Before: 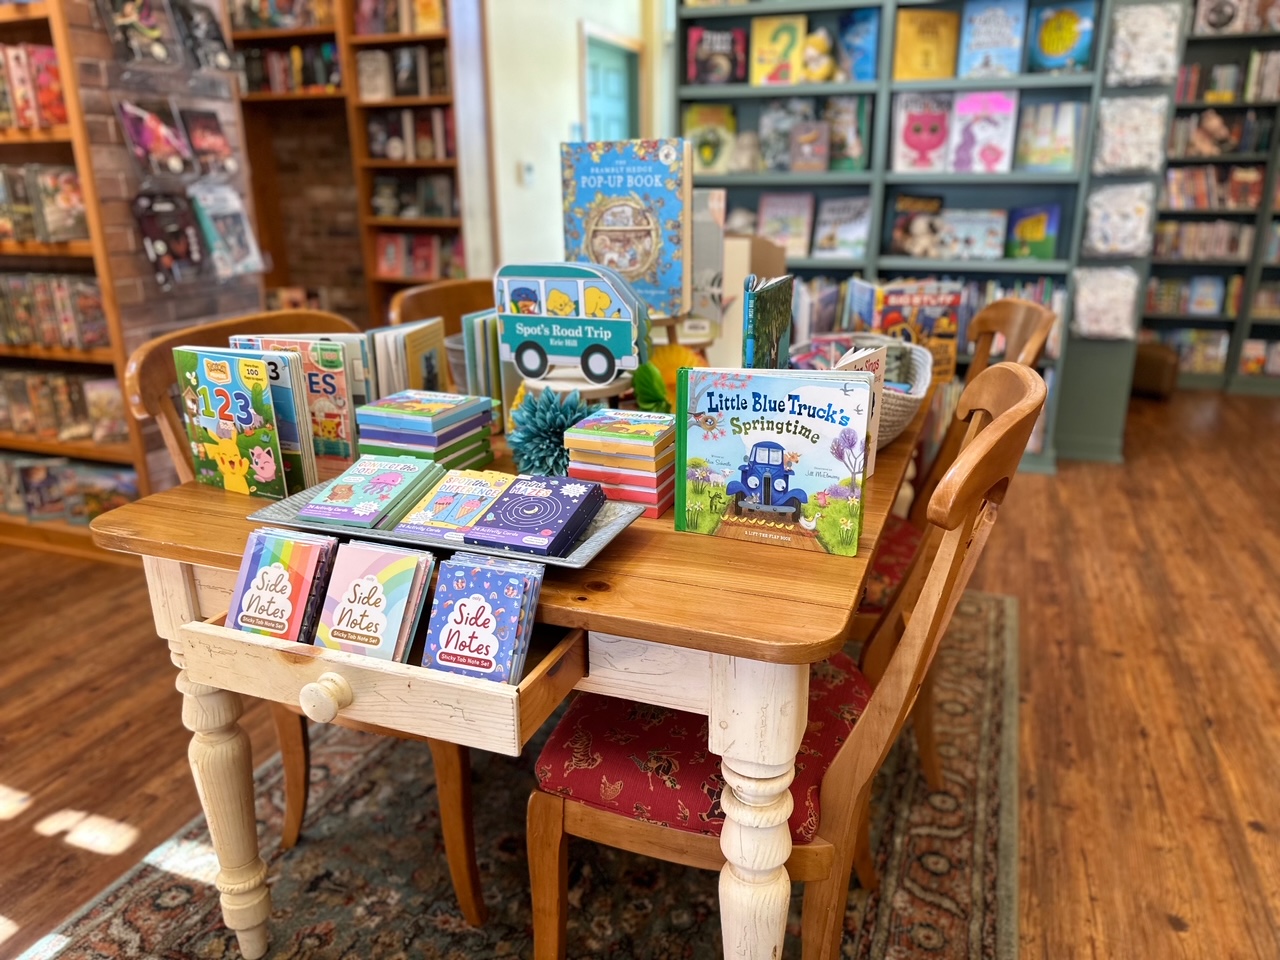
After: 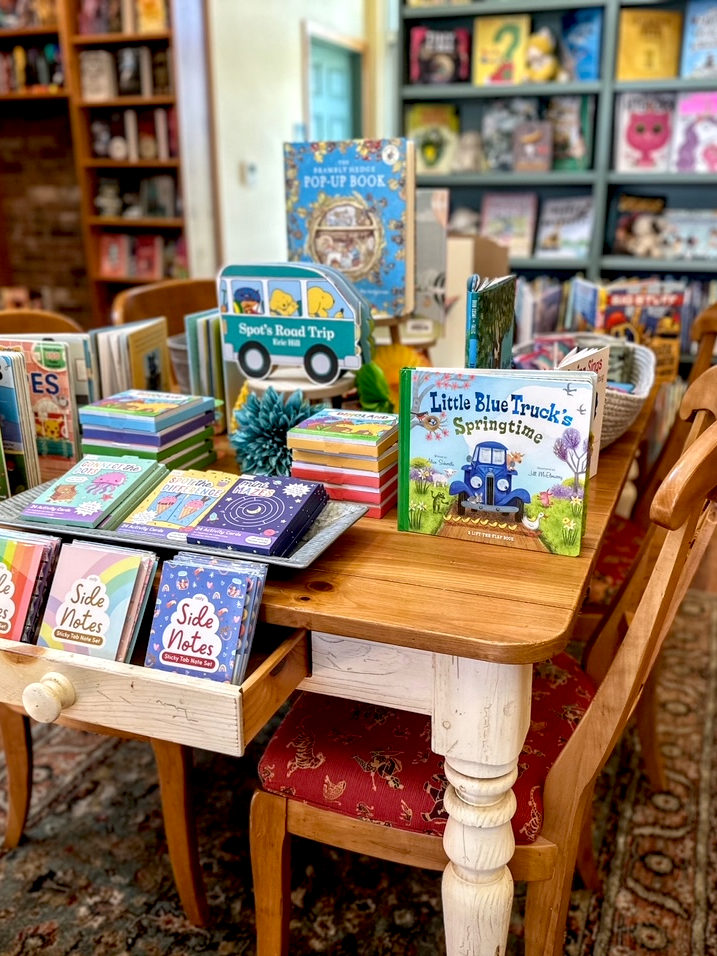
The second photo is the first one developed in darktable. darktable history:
exposure: black level correction 0.01, exposure 0.011 EV, compensate highlight preservation false
local contrast: detail 130%
crop: left 21.674%, right 22.086%
tone equalizer: on, module defaults
